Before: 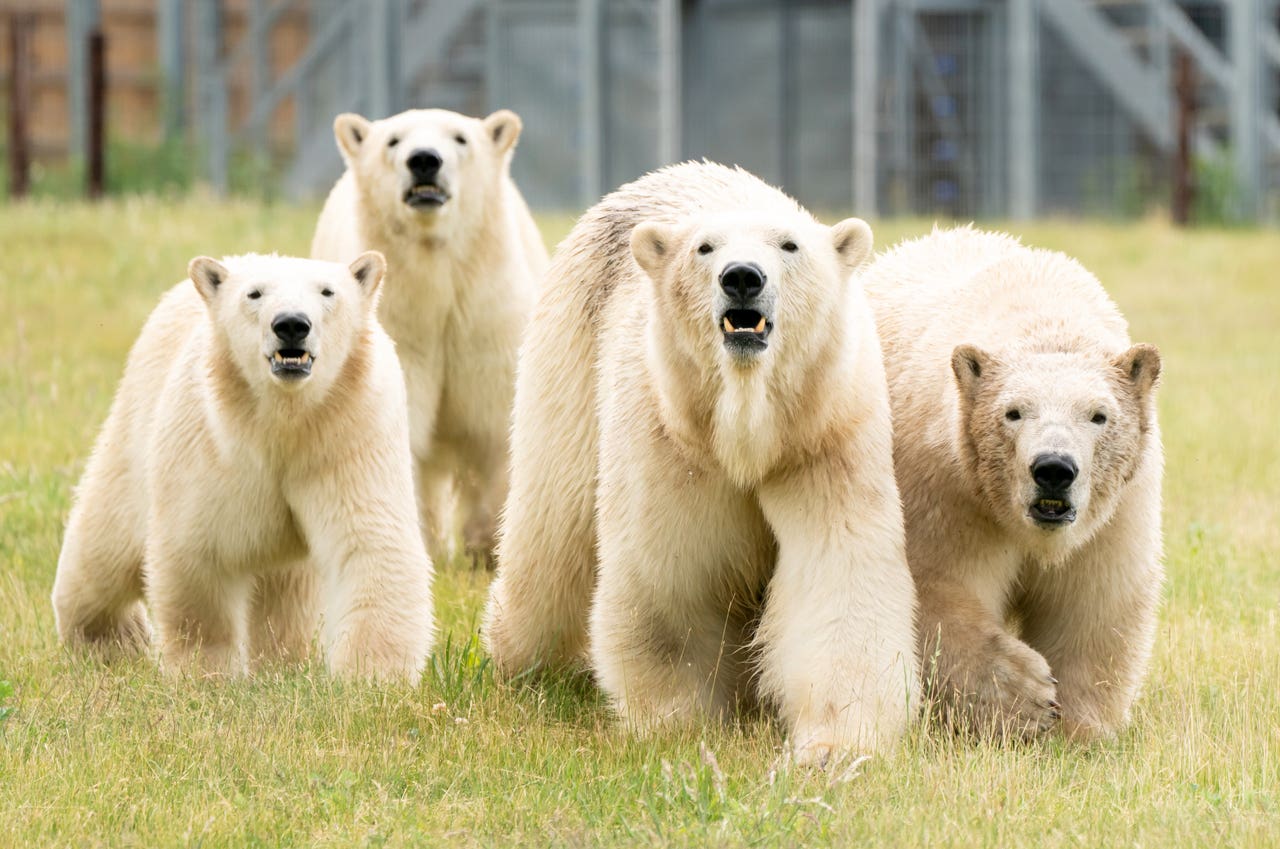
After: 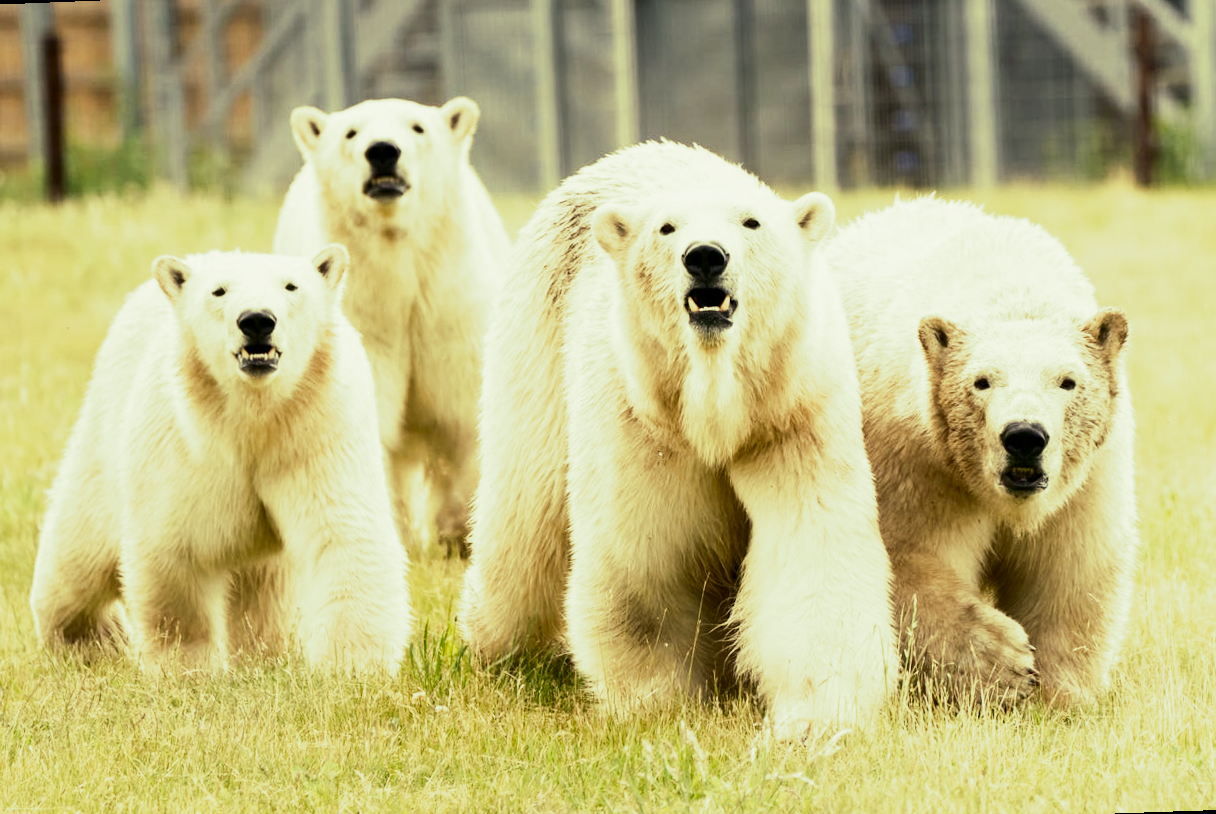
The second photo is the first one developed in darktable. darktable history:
contrast brightness saturation: contrast 0.28
rotate and perspective: rotation -2.12°, lens shift (vertical) 0.009, lens shift (horizontal) -0.008, automatic cropping original format, crop left 0.036, crop right 0.964, crop top 0.05, crop bottom 0.959
split-toning: shadows › hue 290.82°, shadows › saturation 0.34, highlights › saturation 0.38, balance 0, compress 50%
color correction: highlights a* 2.72, highlights b* 22.8
